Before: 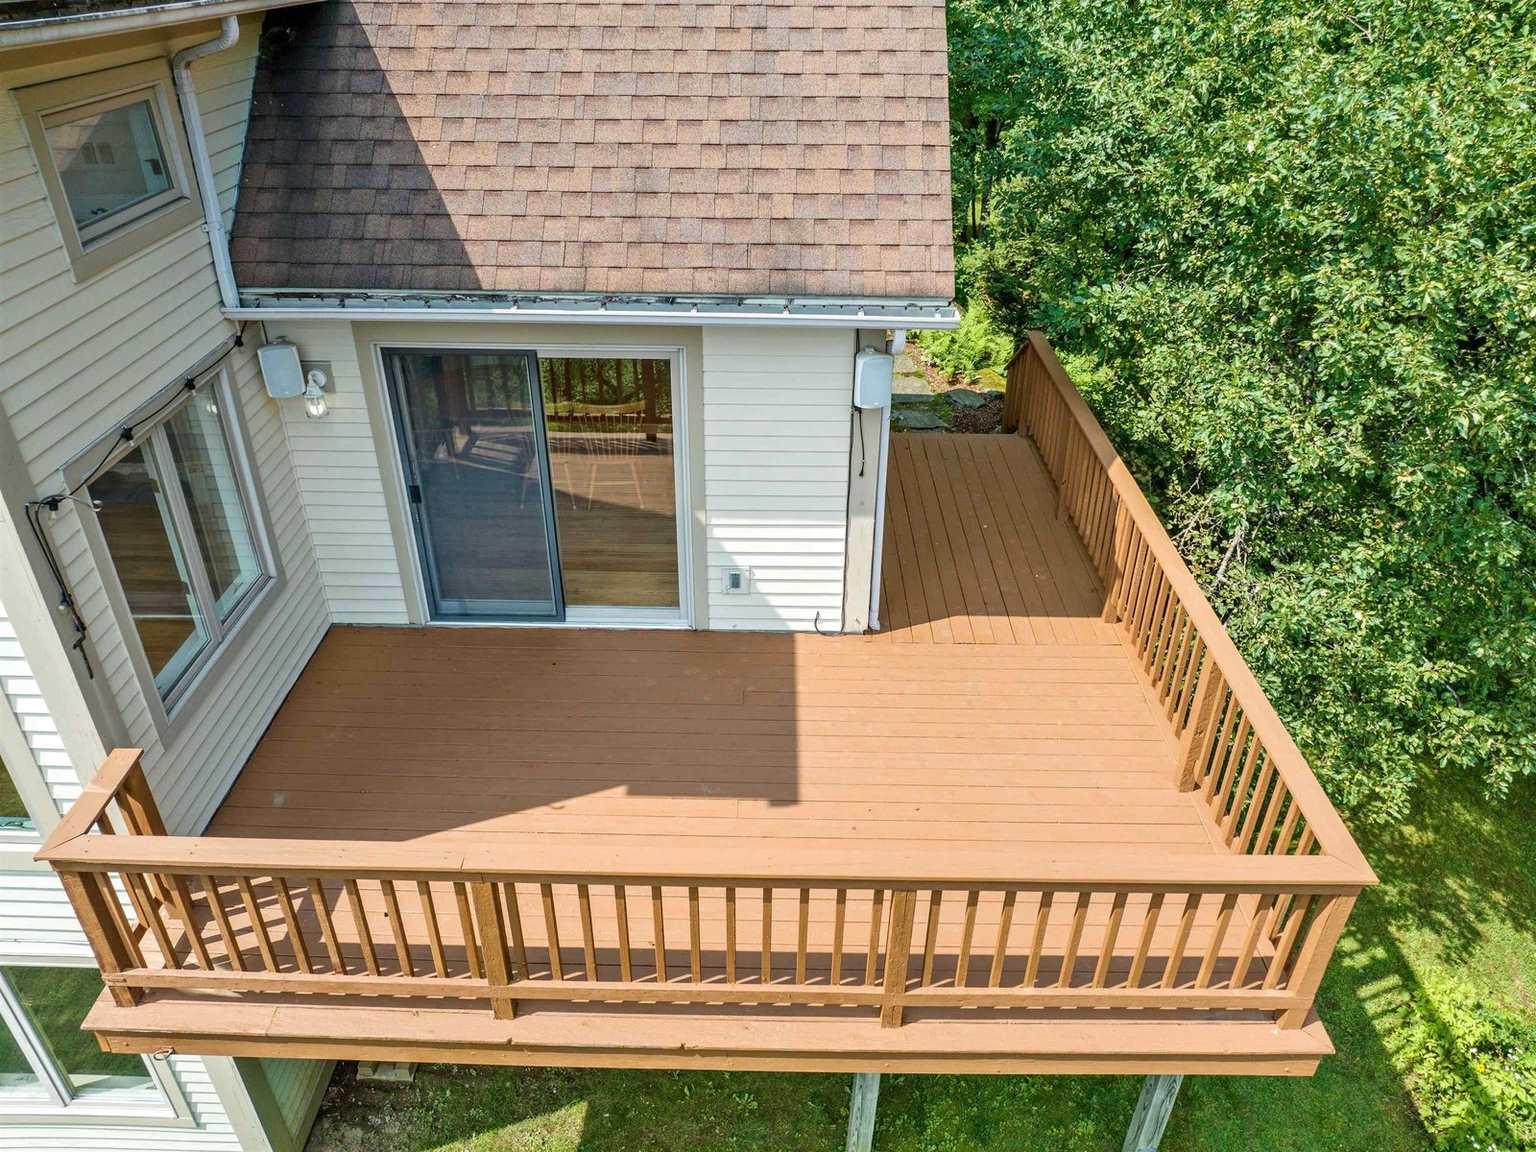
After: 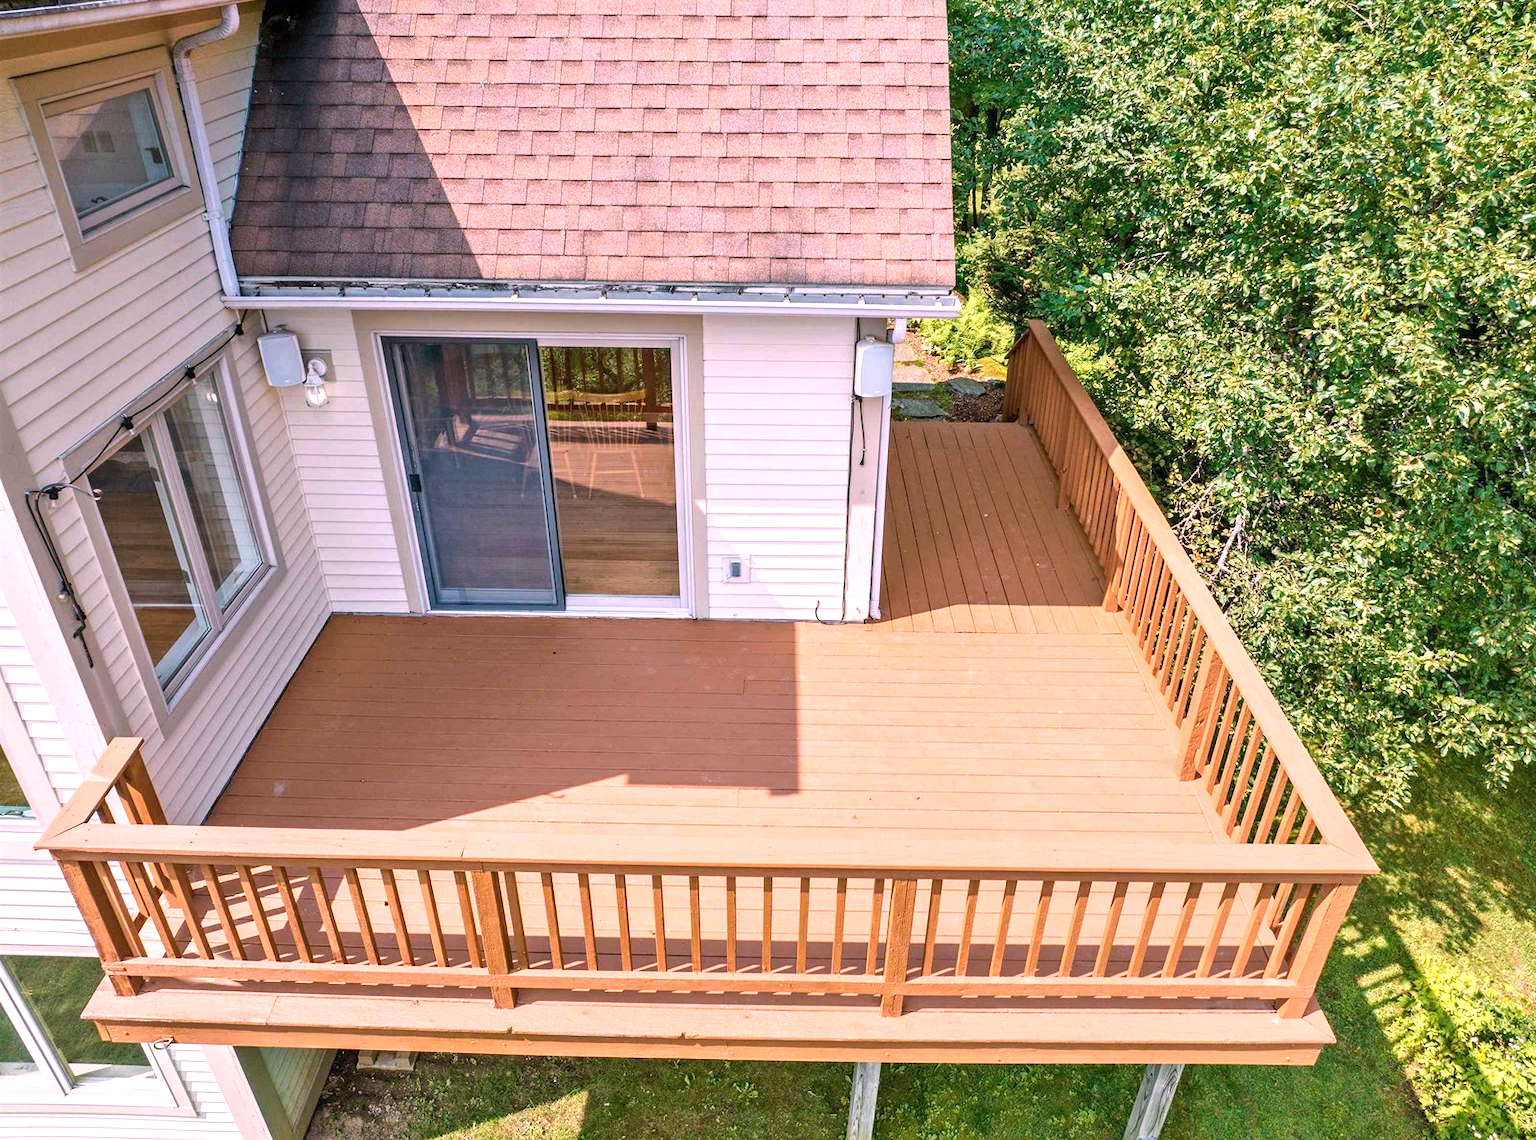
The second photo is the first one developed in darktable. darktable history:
exposure: exposure 0.375 EV, compensate highlight preservation false
white balance: red 1.188, blue 1.11
crop: top 1.049%, right 0.001%
